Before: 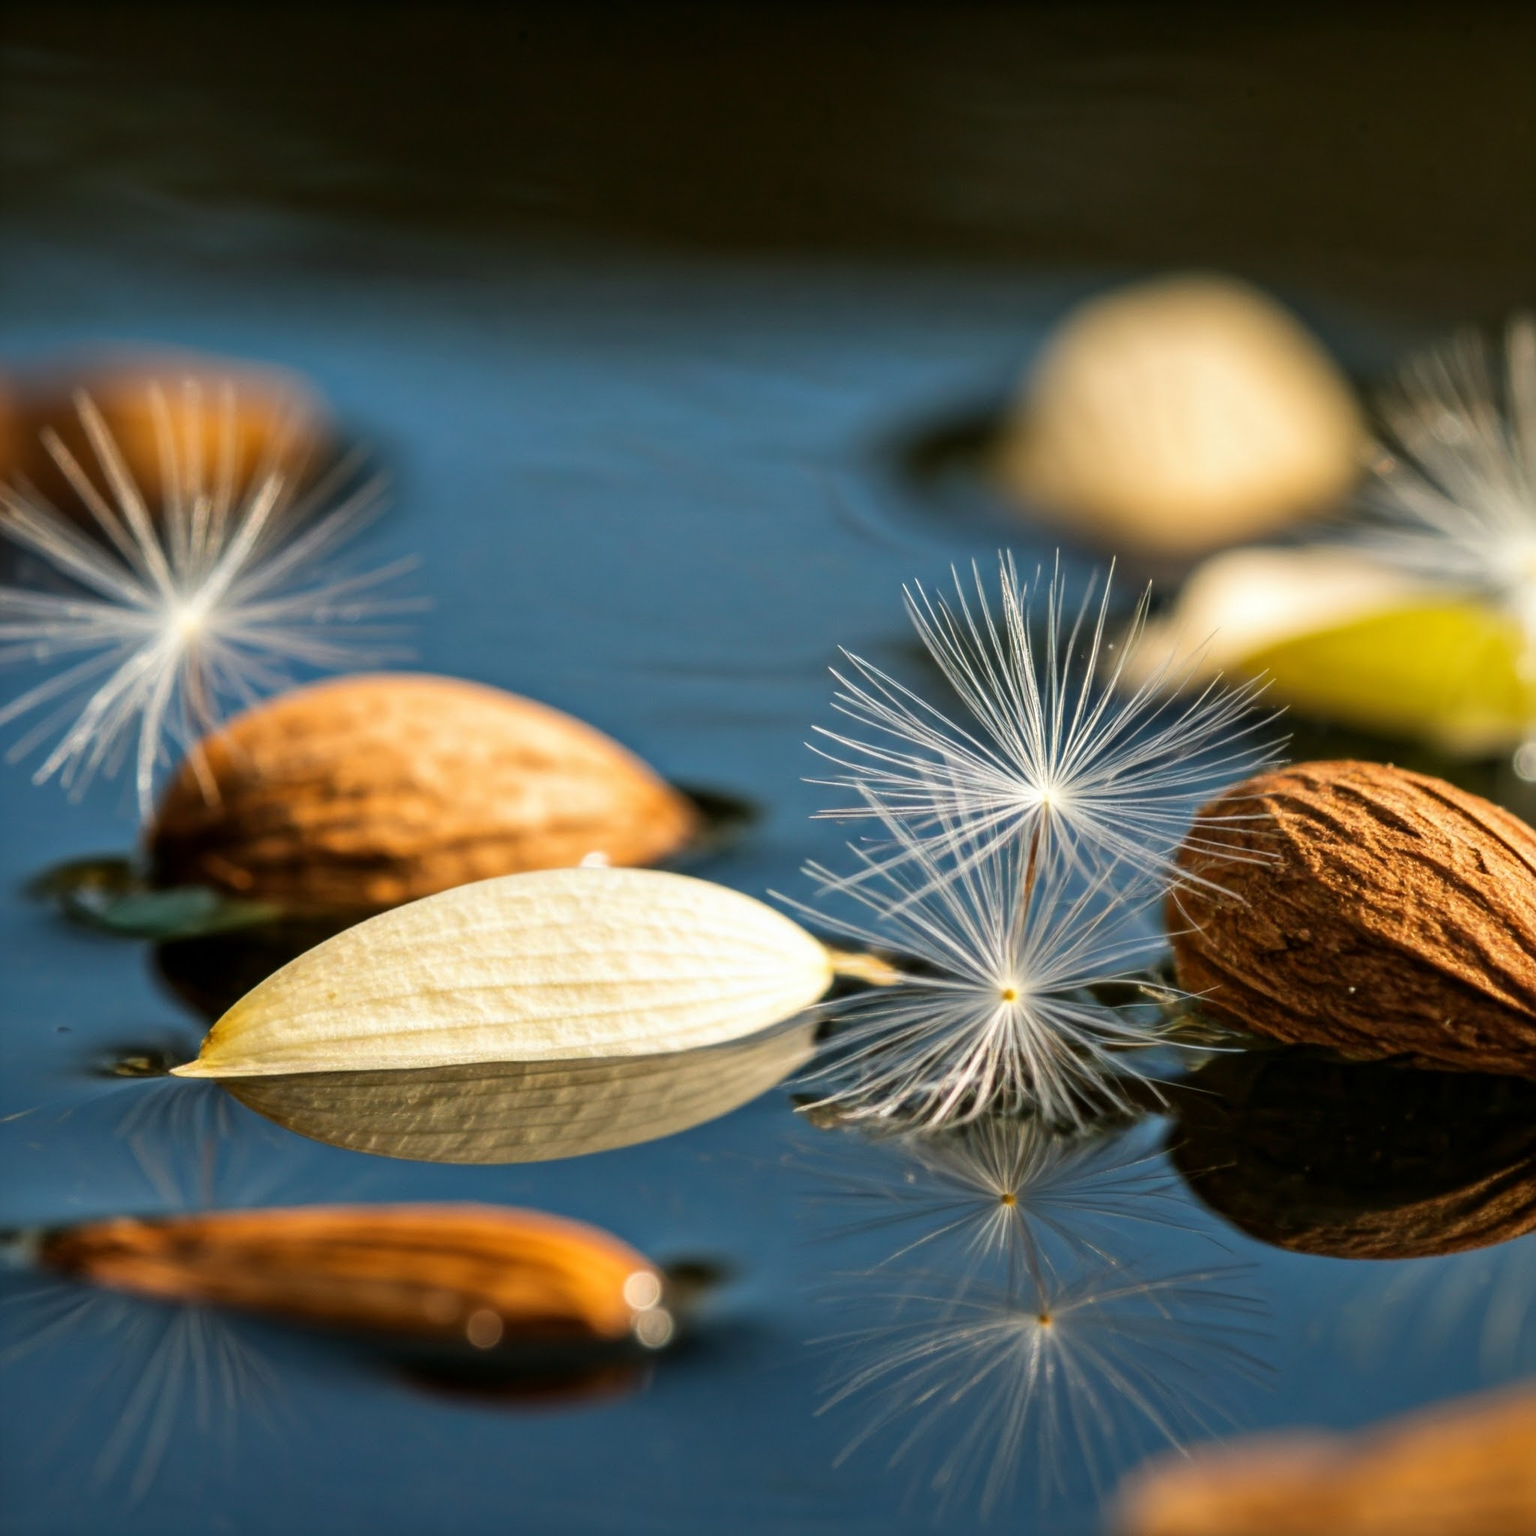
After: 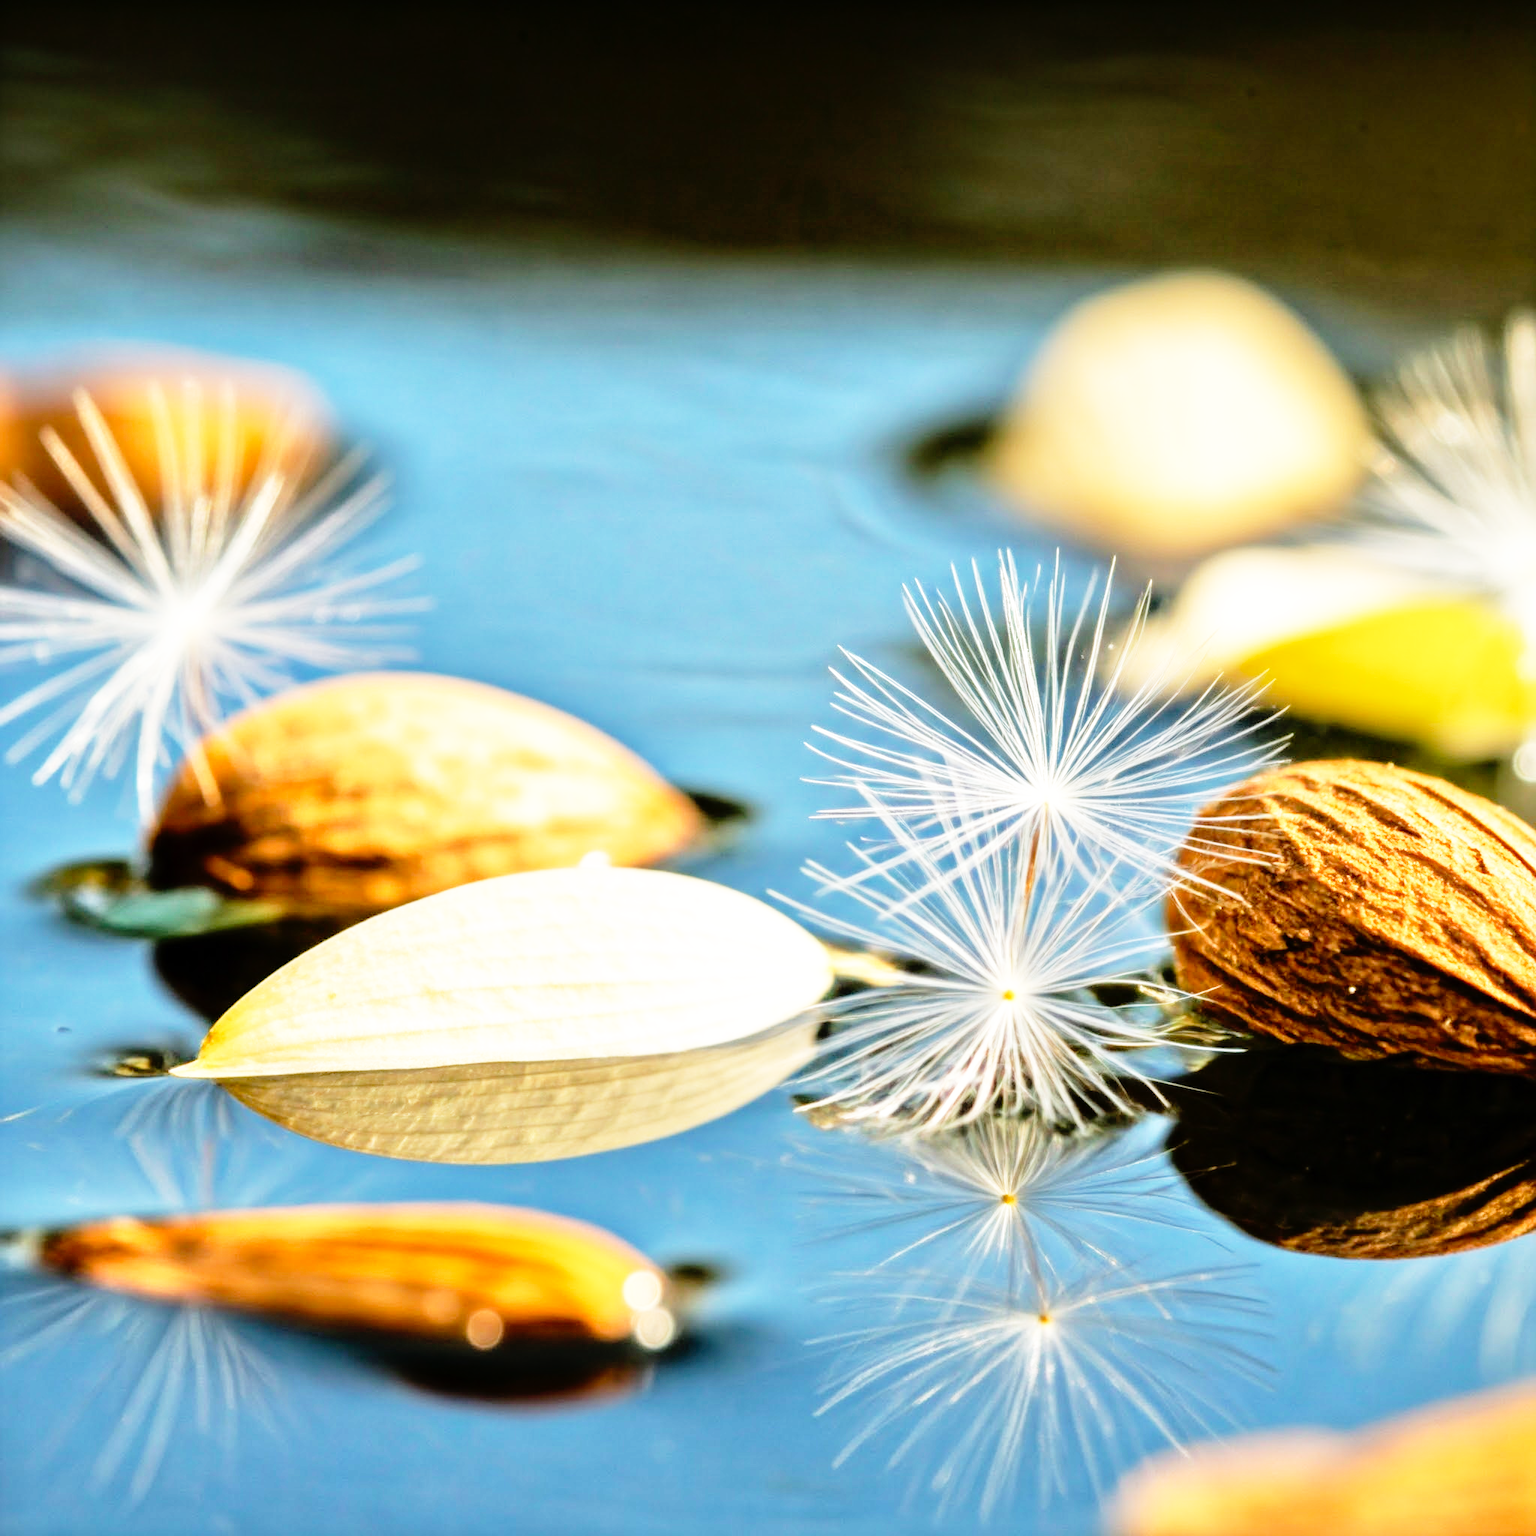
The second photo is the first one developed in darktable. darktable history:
tone equalizer: -7 EV 0.15 EV, -6 EV 0.6 EV, -5 EV 1.15 EV, -4 EV 1.33 EV, -3 EV 1.15 EV, -2 EV 0.6 EV, -1 EV 0.15 EV, mask exposure compensation -0.5 EV
base curve: curves: ch0 [(0, 0) (0.012, 0.01) (0.073, 0.168) (0.31, 0.711) (0.645, 0.957) (1, 1)], preserve colors none
